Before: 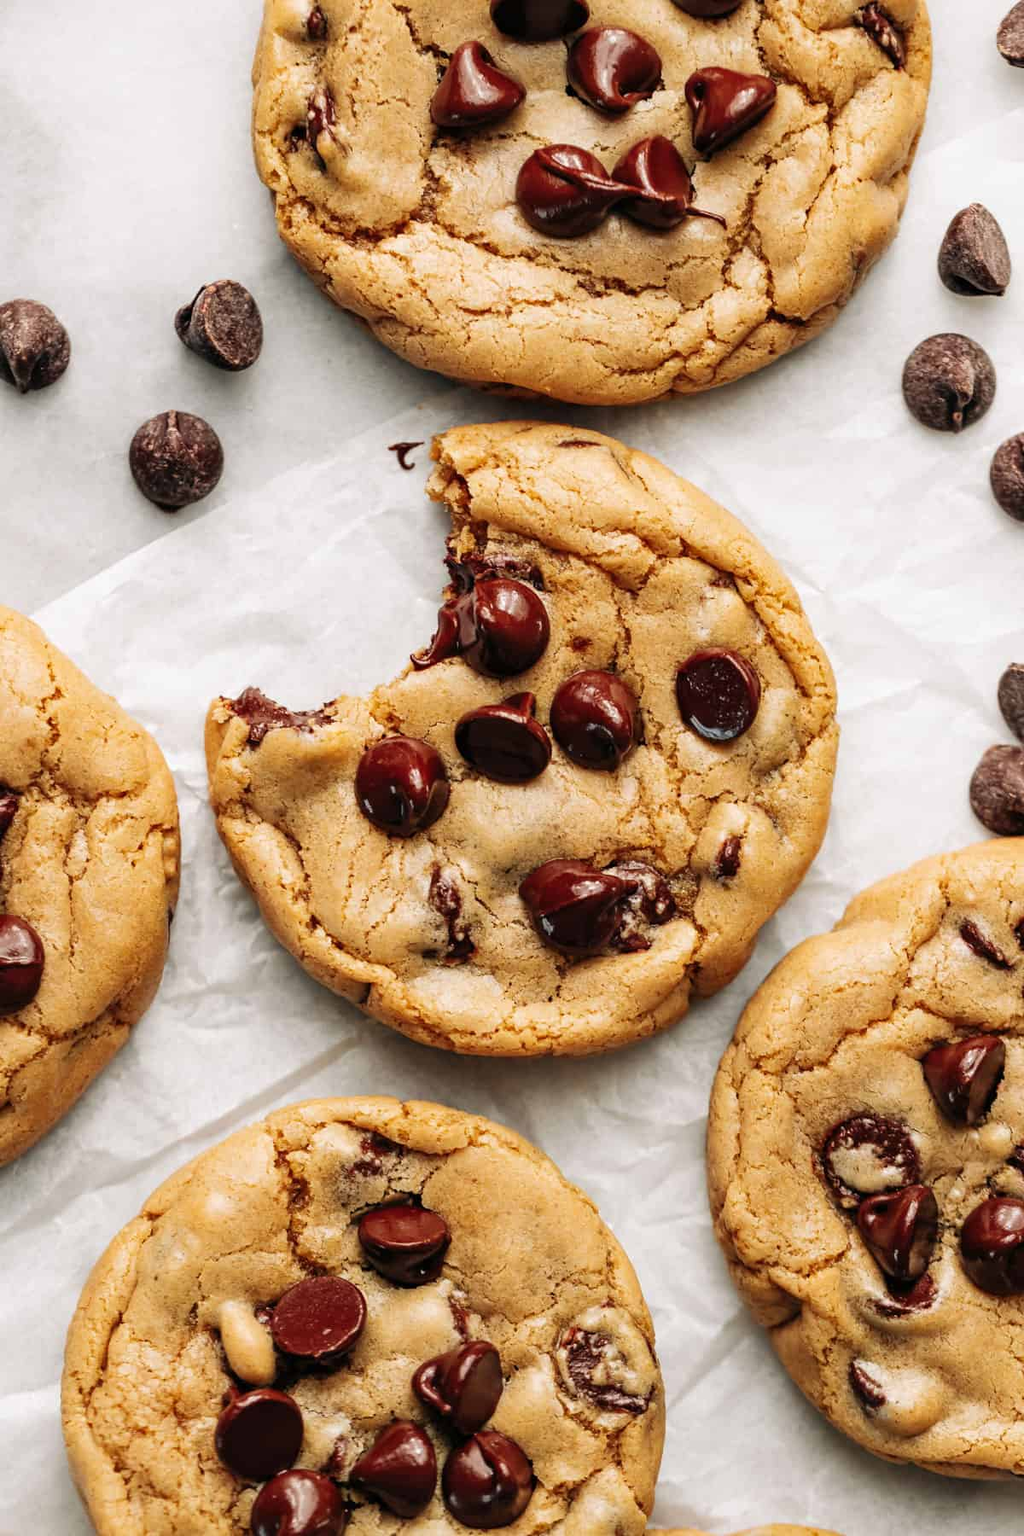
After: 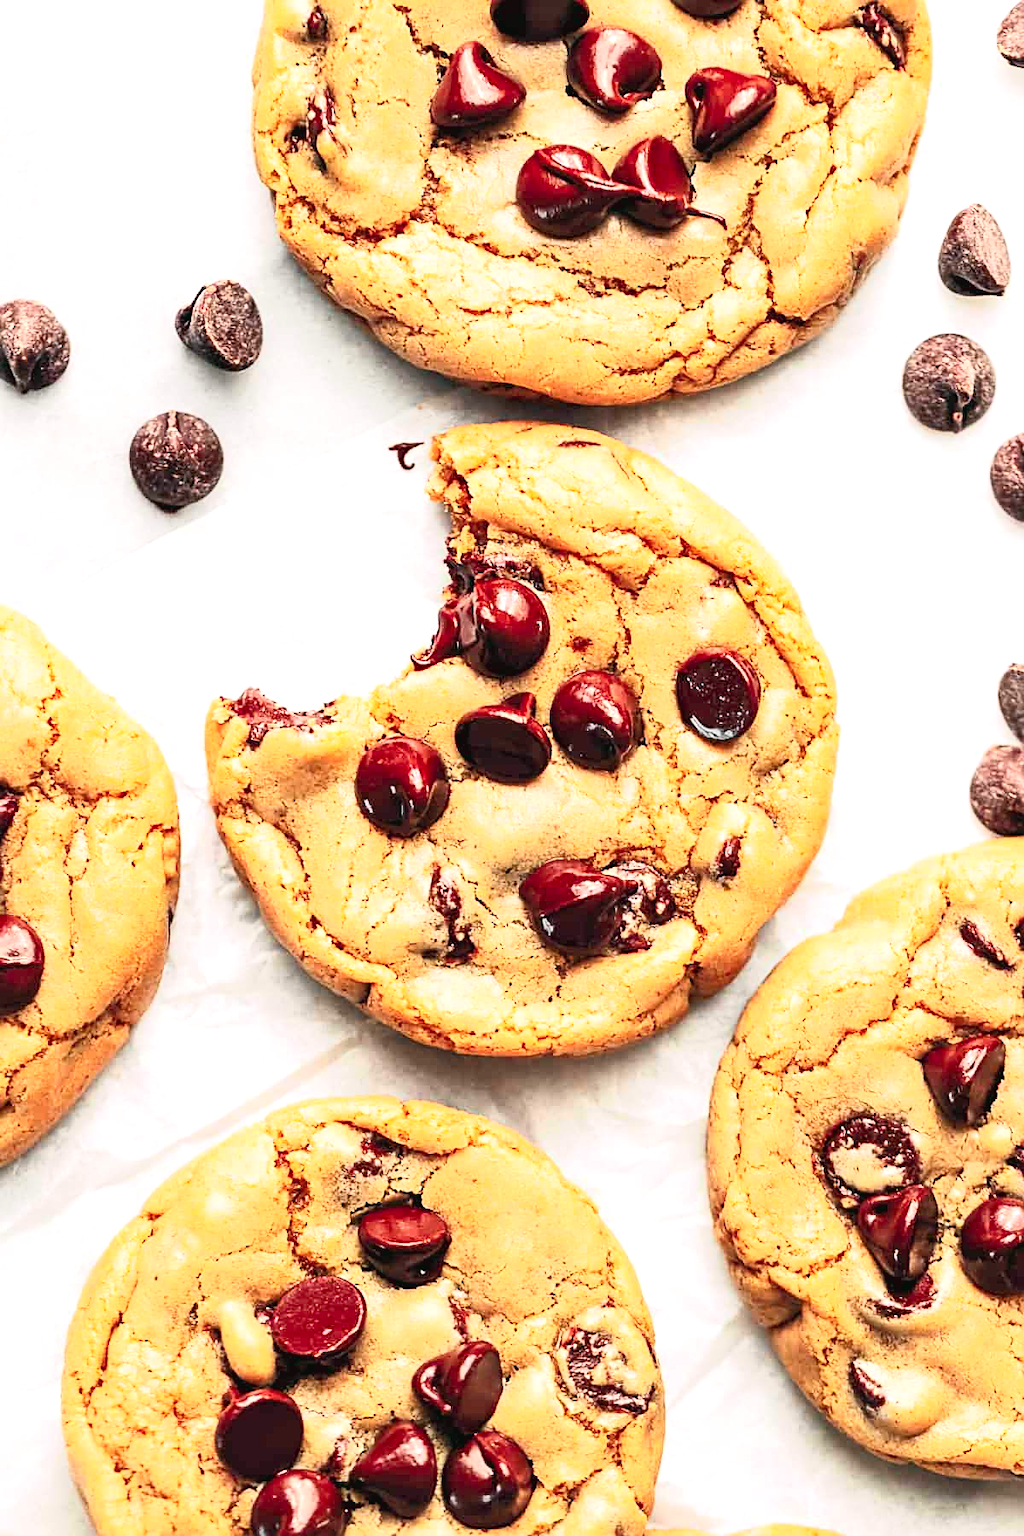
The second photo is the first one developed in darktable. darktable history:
sharpen: on, module defaults
exposure: black level correction 0.001, exposure 1 EV, compensate highlight preservation false
shadows and highlights: shadows 25, highlights -25
tone curve: curves: ch0 [(0, 0.026) (0.172, 0.194) (0.398, 0.437) (0.469, 0.544) (0.612, 0.741) (0.845, 0.926) (1, 0.968)]; ch1 [(0, 0) (0.437, 0.453) (0.472, 0.467) (0.502, 0.502) (0.531, 0.537) (0.574, 0.583) (0.617, 0.64) (0.699, 0.749) (0.859, 0.919) (1, 1)]; ch2 [(0, 0) (0.33, 0.301) (0.421, 0.443) (0.476, 0.502) (0.511, 0.504) (0.553, 0.55) (0.595, 0.586) (0.664, 0.664) (1, 1)], color space Lab, independent channels, preserve colors none
